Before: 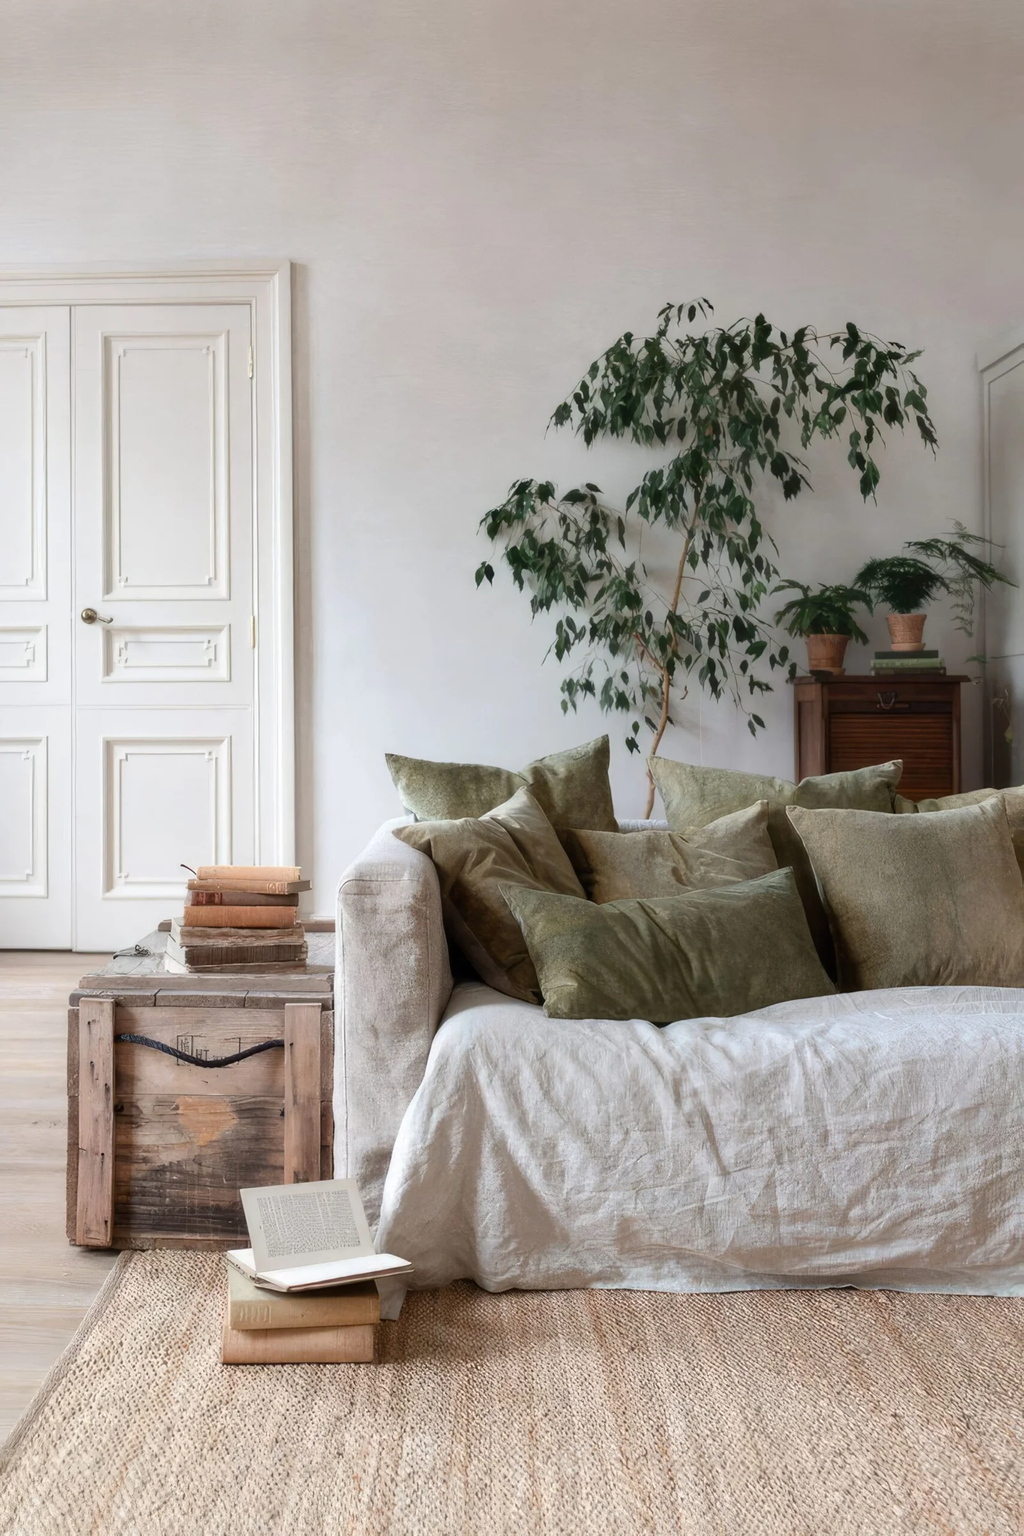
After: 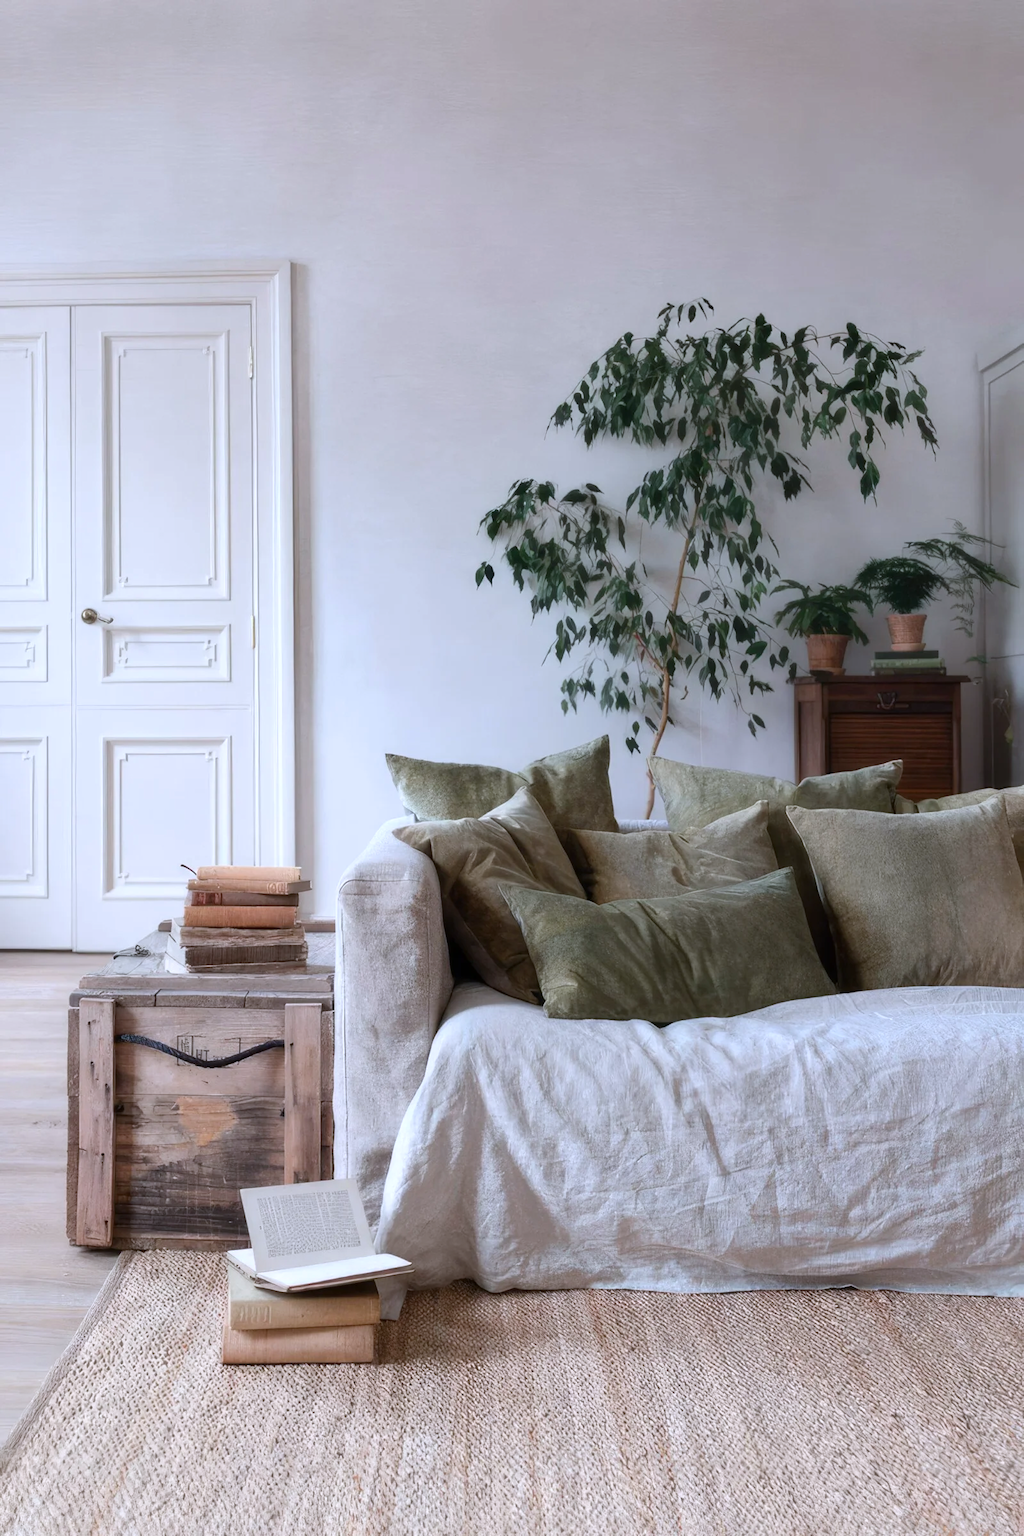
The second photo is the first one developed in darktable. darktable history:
color calibration: illuminant as shot in camera, x 0.366, y 0.379, temperature 4425.93 K
